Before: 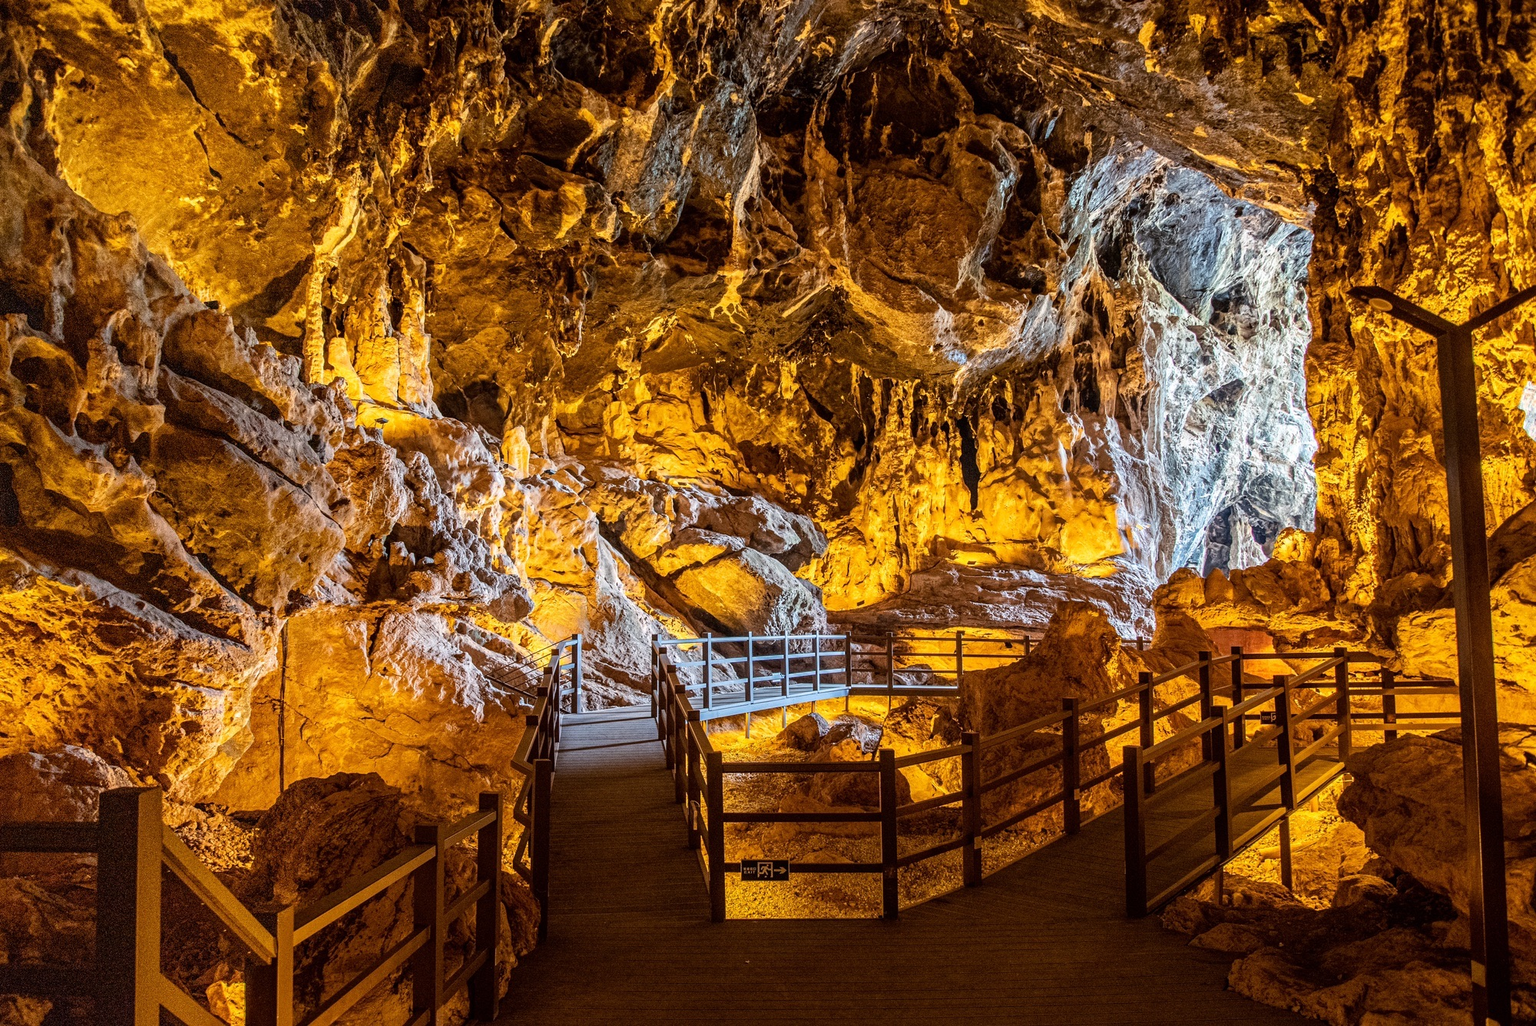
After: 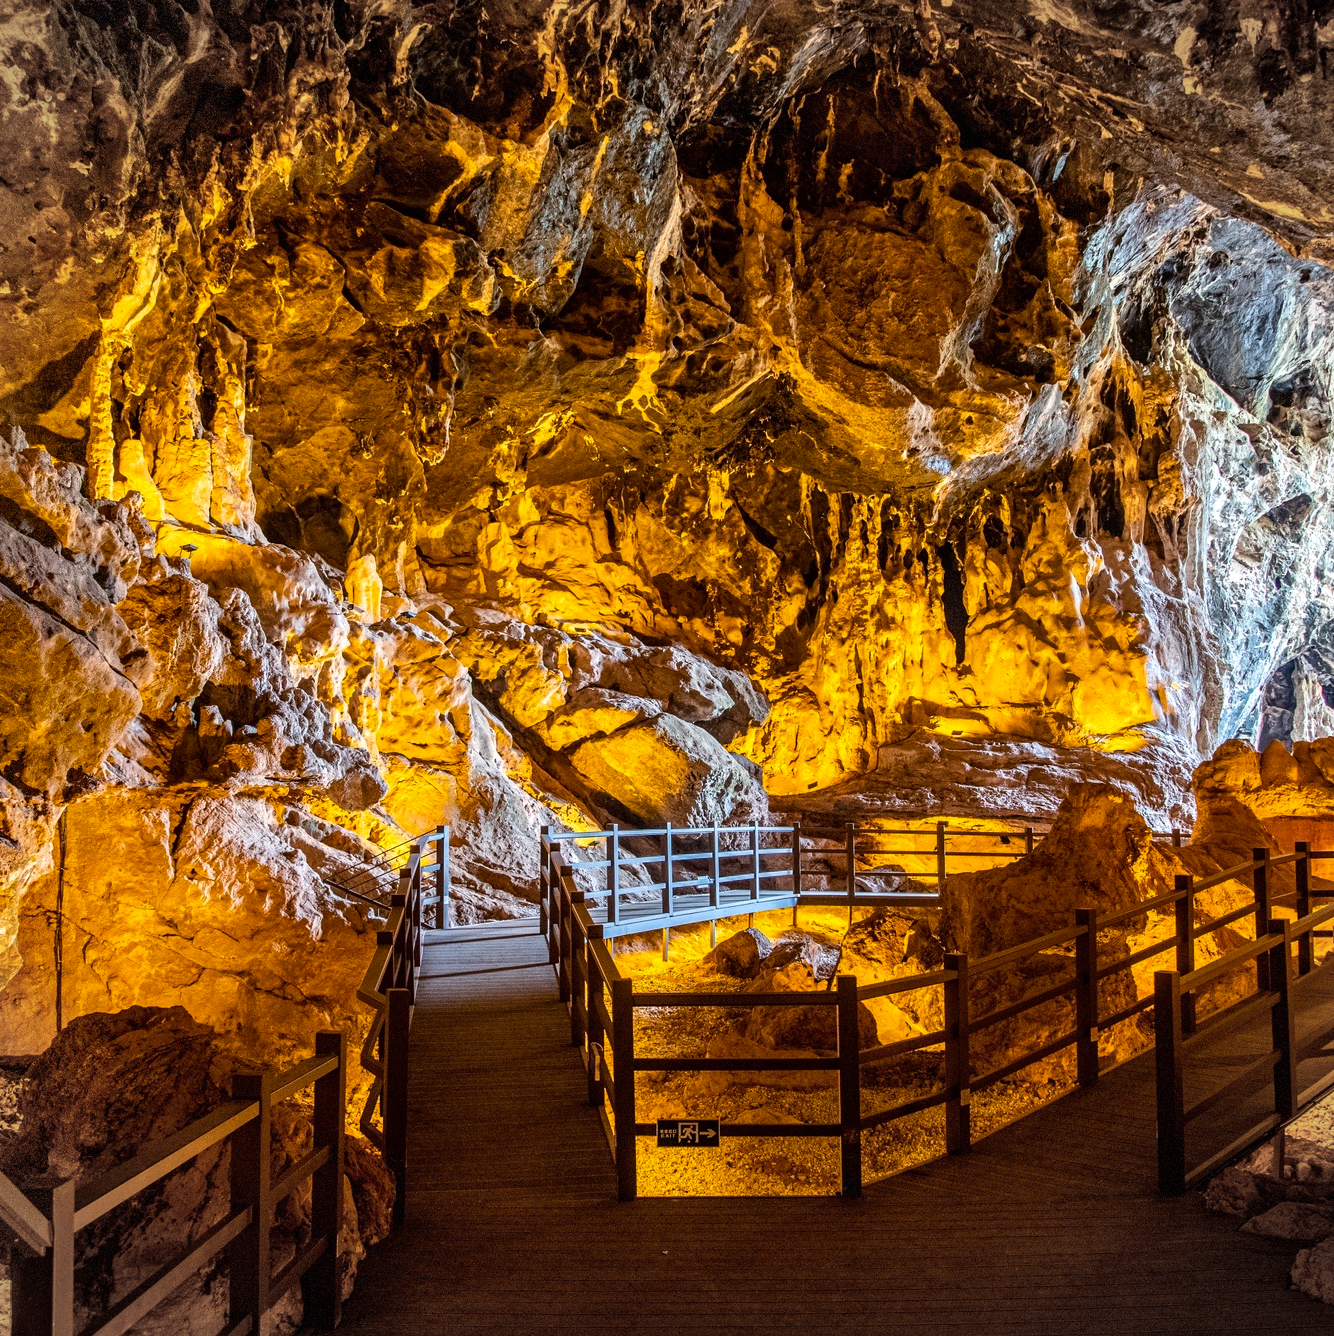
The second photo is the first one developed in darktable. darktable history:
shadows and highlights: shadows 34.5, highlights -35.1, soften with gaussian
vignetting: fall-off start 97.15%, brightness -0.325, width/height ratio 1.181, dithering 8-bit output
color balance rgb: perceptual saturation grading › global saturation 19.563%, contrast 4.754%
crop: left 15.419%, right 17.837%
